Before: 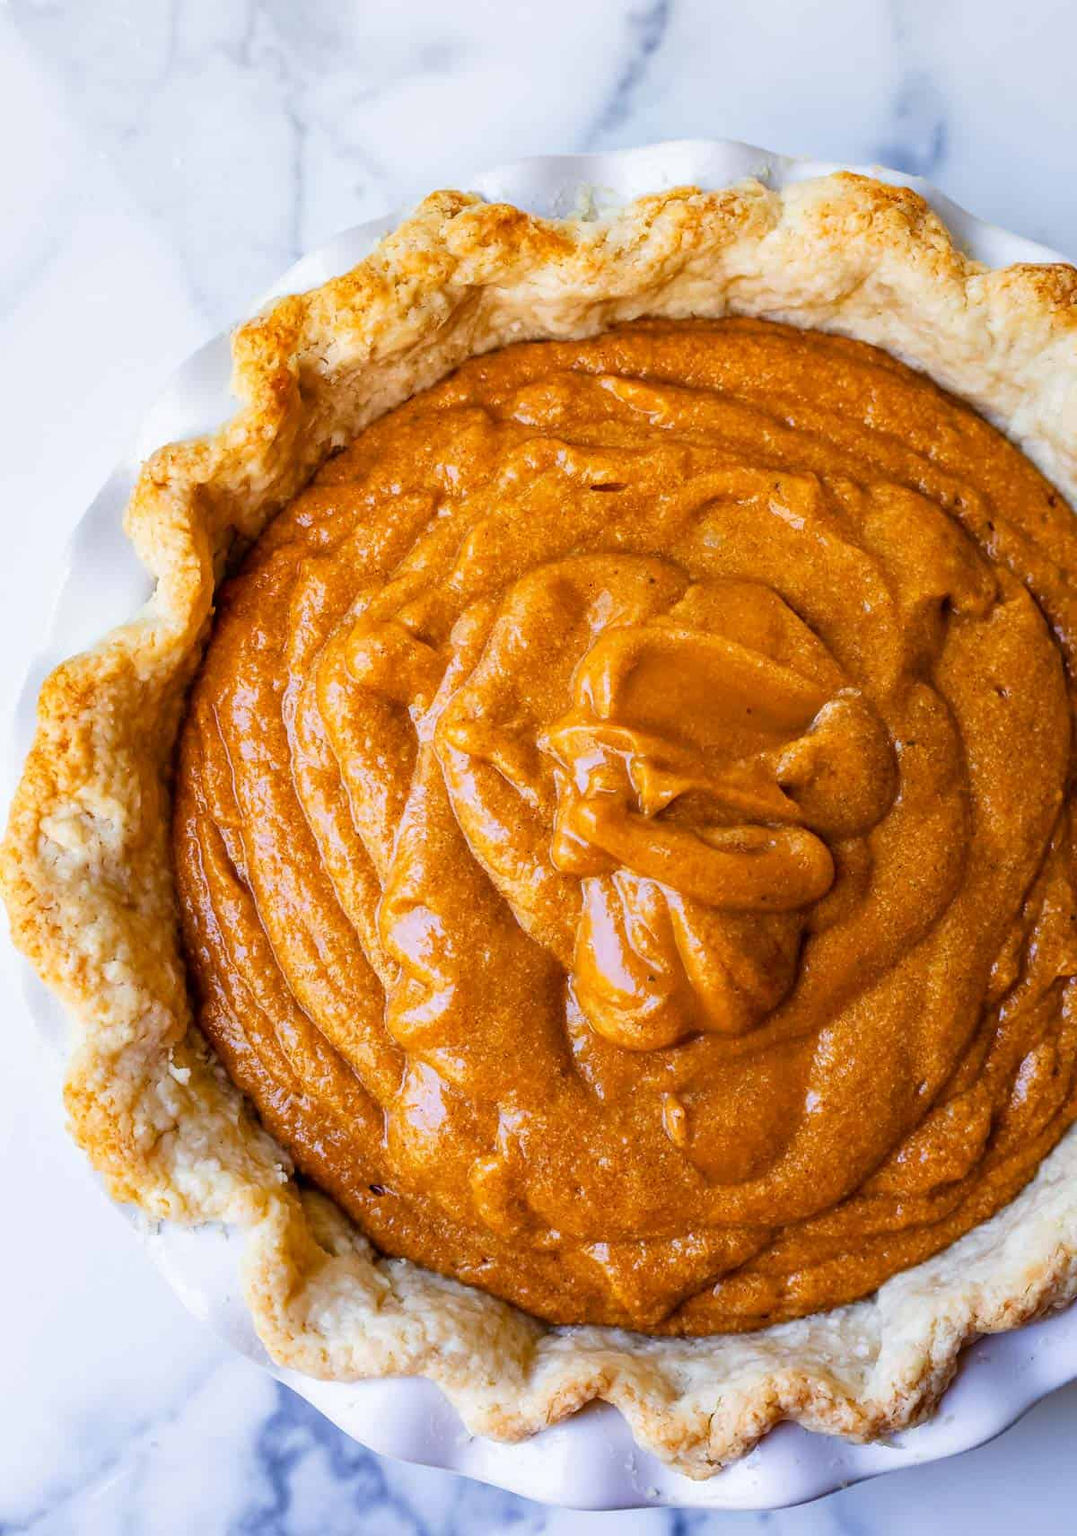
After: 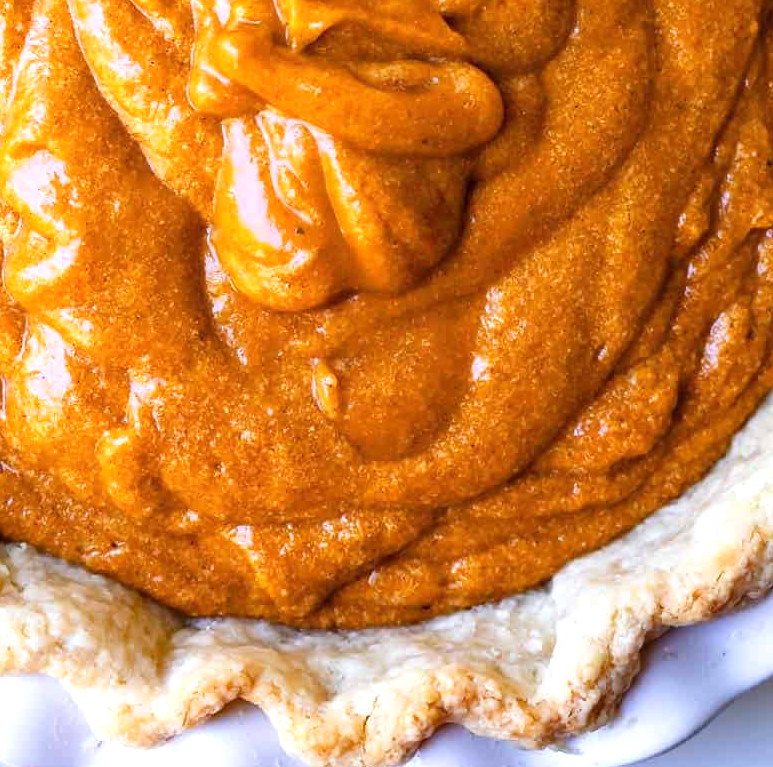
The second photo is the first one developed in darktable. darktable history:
crop and rotate: left 35.509%, top 50.238%, bottom 4.934%
exposure: black level correction 0, exposure 0.5 EV, compensate exposure bias true, compensate highlight preservation false
